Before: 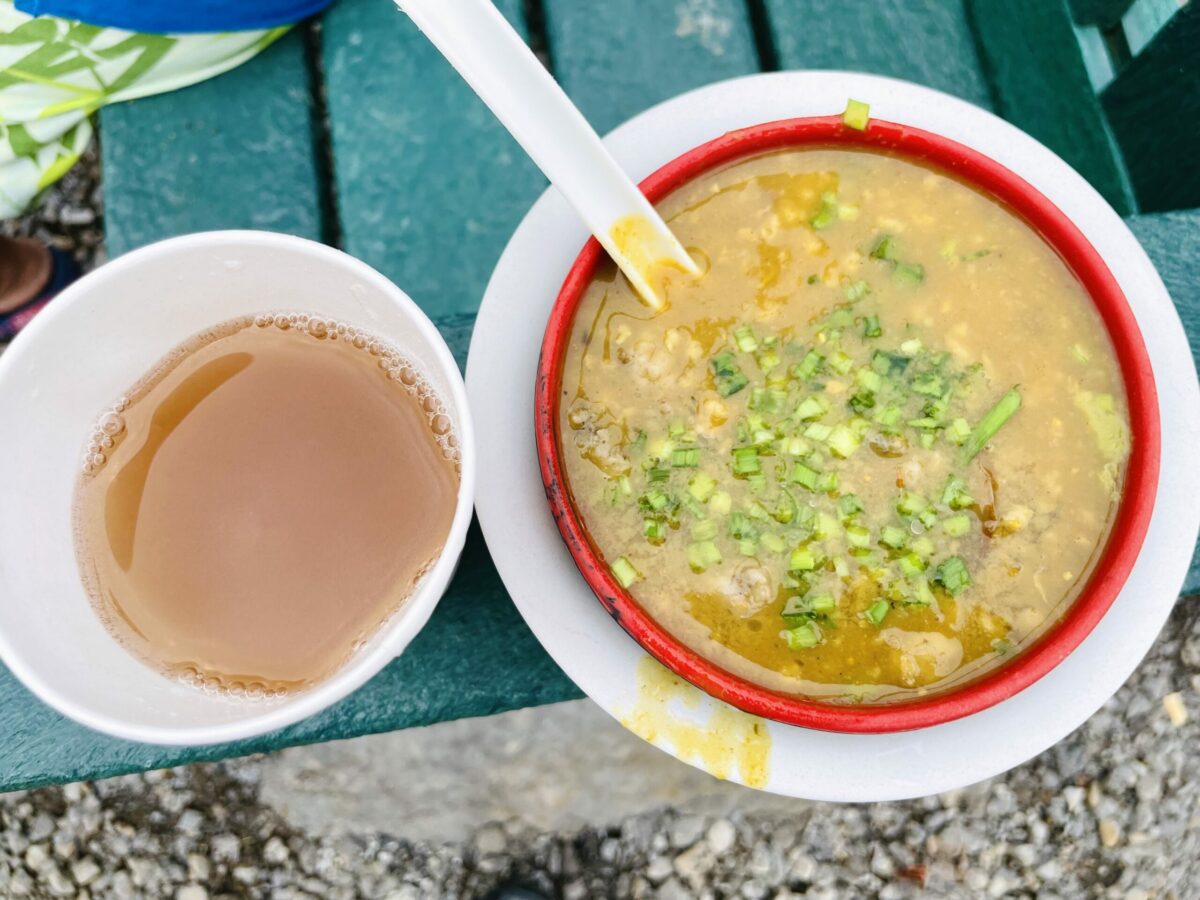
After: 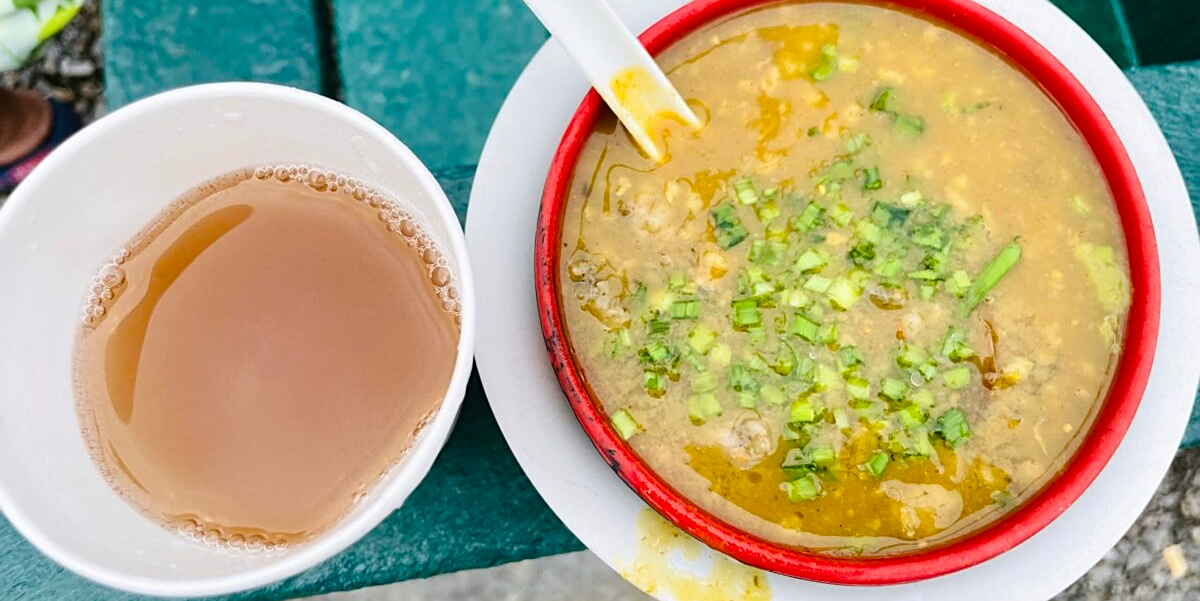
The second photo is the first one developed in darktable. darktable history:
crop: top 16.461%, bottom 16.7%
sharpen: on, module defaults
